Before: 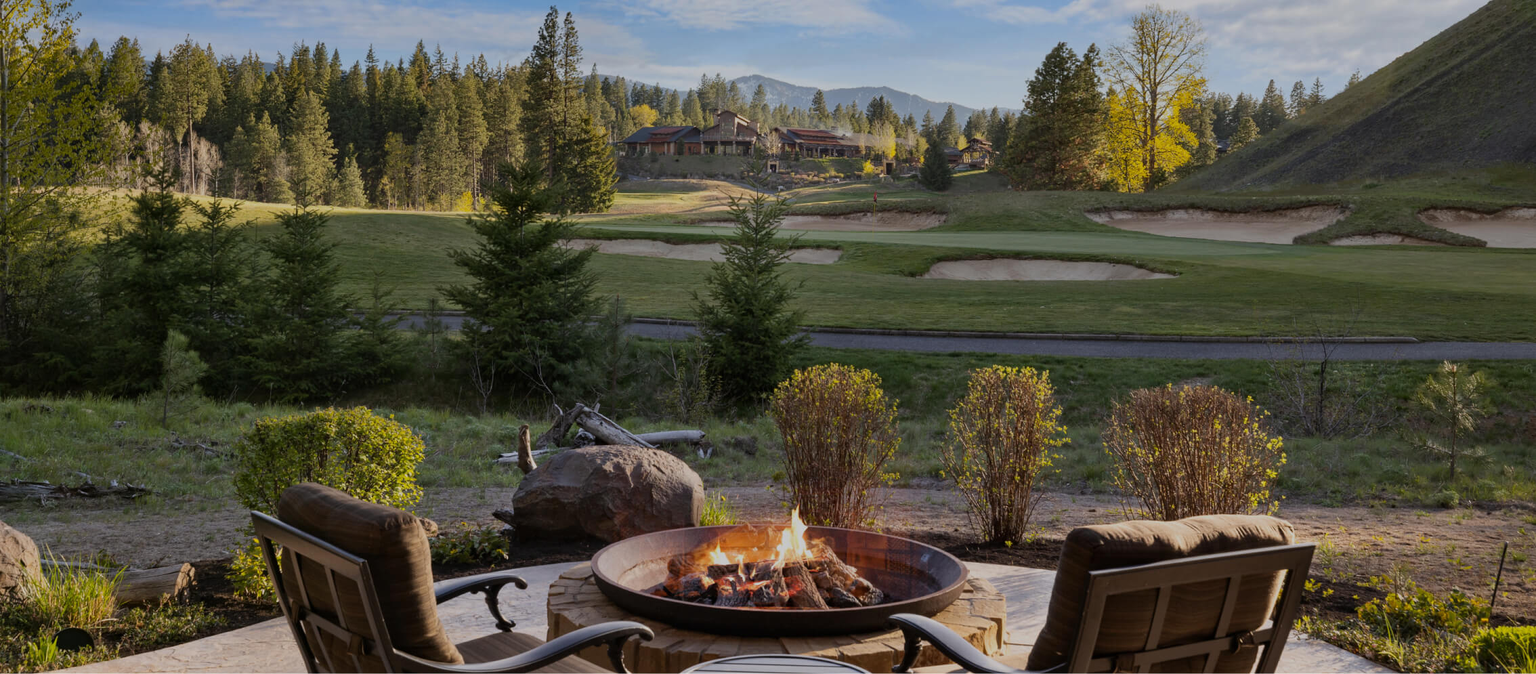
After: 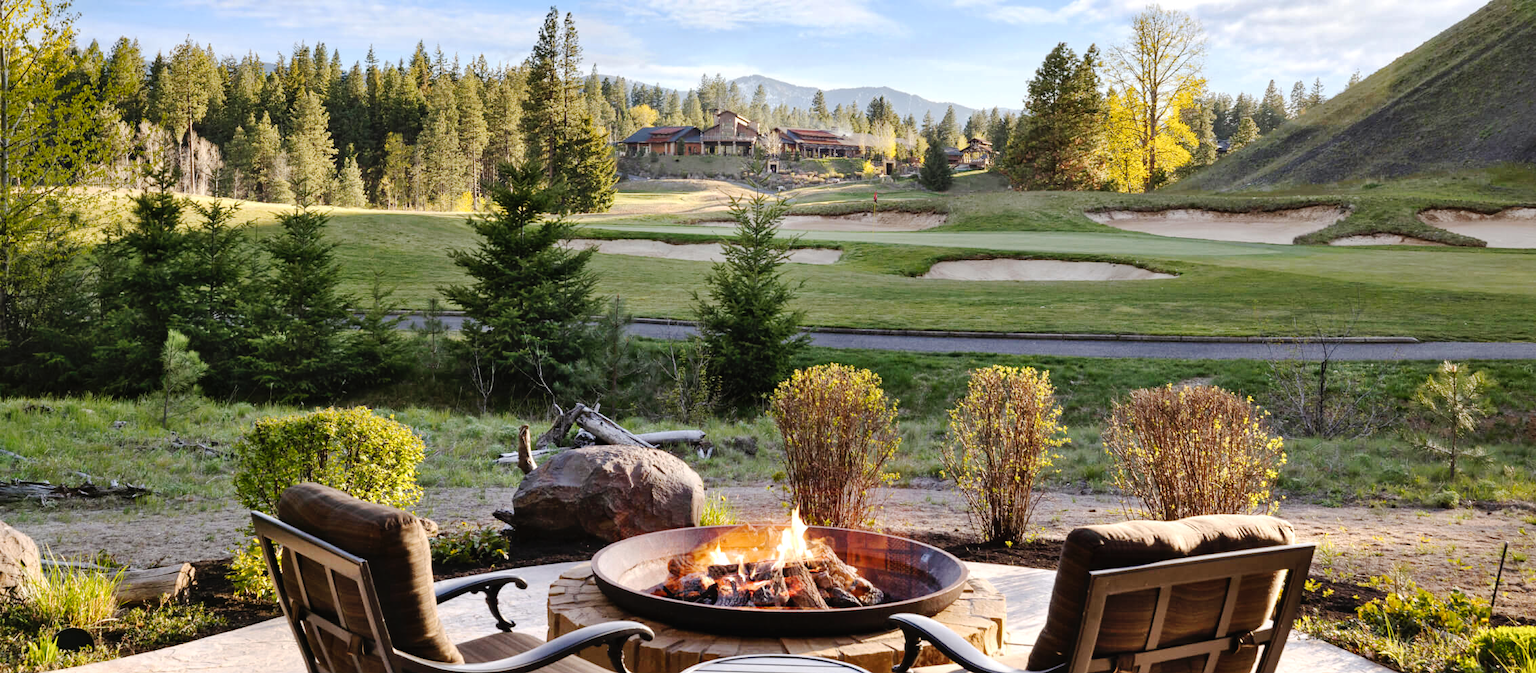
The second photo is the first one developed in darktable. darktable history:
shadows and highlights: radius 44.78, white point adjustment 6.64, compress 79.65%, highlights color adjustment 78.42%, soften with gaussian
exposure: black level correction 0, exposure 0.7 EV, compensate exposure bias true, compensate highlight preservation false
tone curve: curves: ch0 [(0, 0) (0.003, 0.012) (0.011, 0.014) (0.025, 0.019) (0.044, 0.028) (0.069, 0.039) (0.1, 0.056) (0.136, 0.093) (0.177, 0.147) (0.224, 0.214) (0.277, 0.29) (0.335, 0.381) (0.399, 0.476) (0.468, 0.557) (0.543, 0.635) (0.623, 0.697) (0.709, 0.764) (0.801, 0.831) (0.898, 0.917) (1, 1)], preserve colors none
